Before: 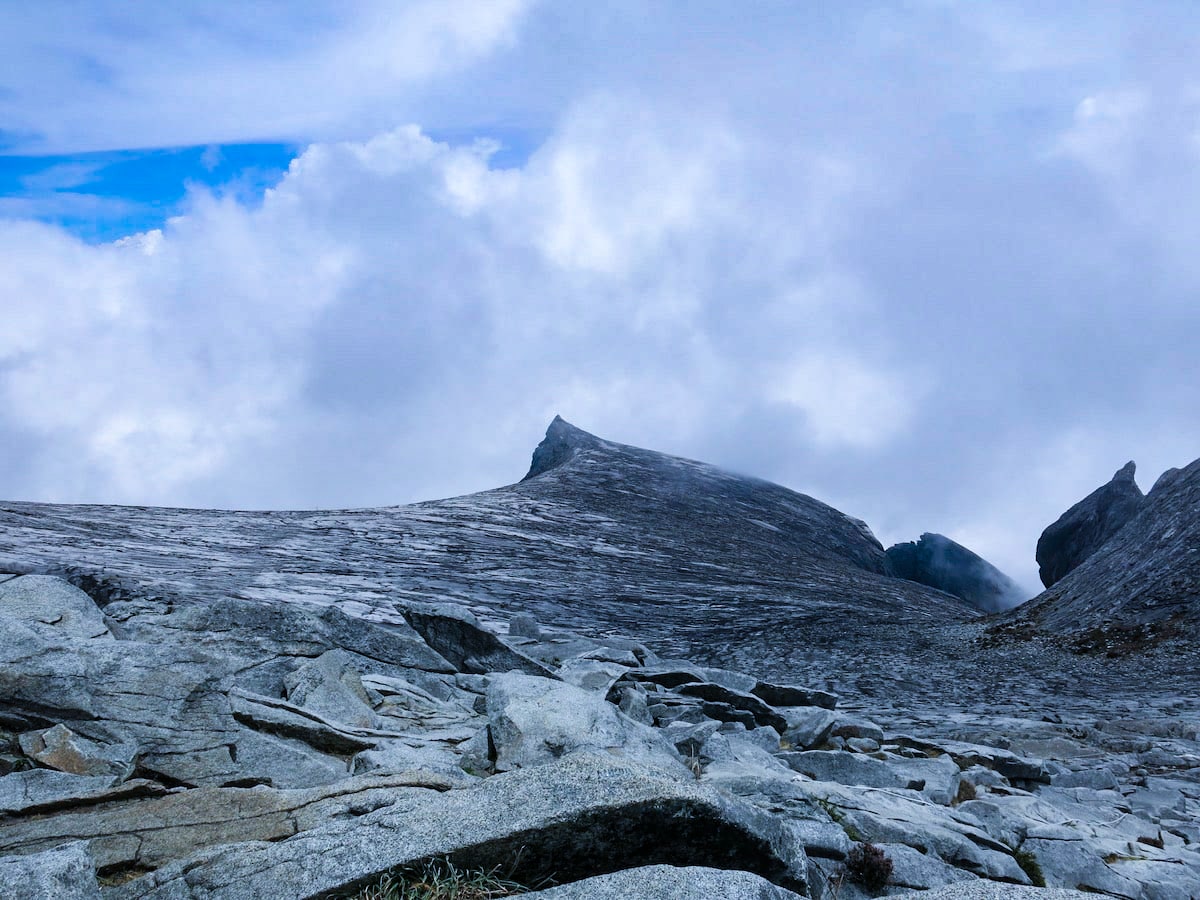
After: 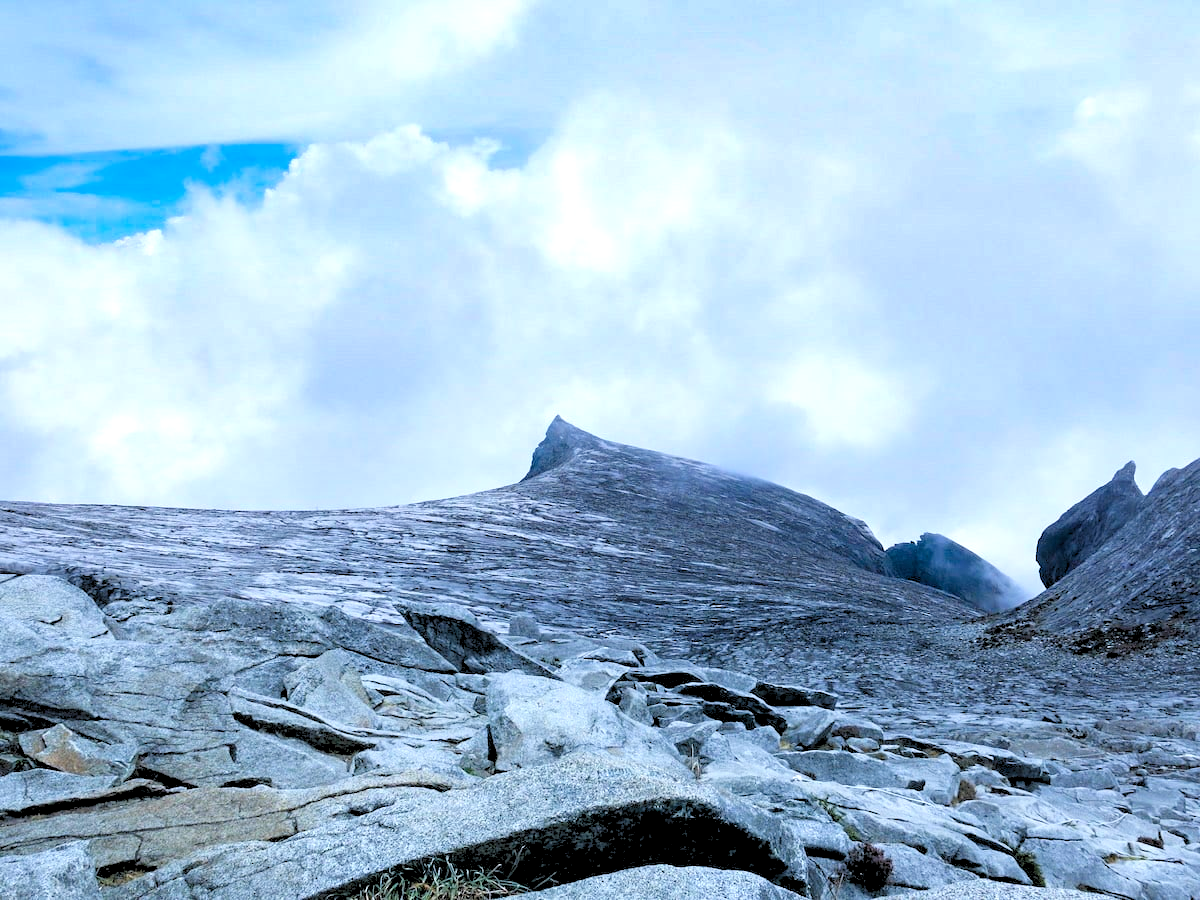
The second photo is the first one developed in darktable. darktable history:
rgb levels: preserve colors sum RGB, levels [[0.038, 0.433, 0.934], [0, 0.5, 1], [0, 0.5, 1]]
exposure: black level correction 0.001, exposure 0.955 EV, compensate exposure bias true, compensate highlight preservation false
